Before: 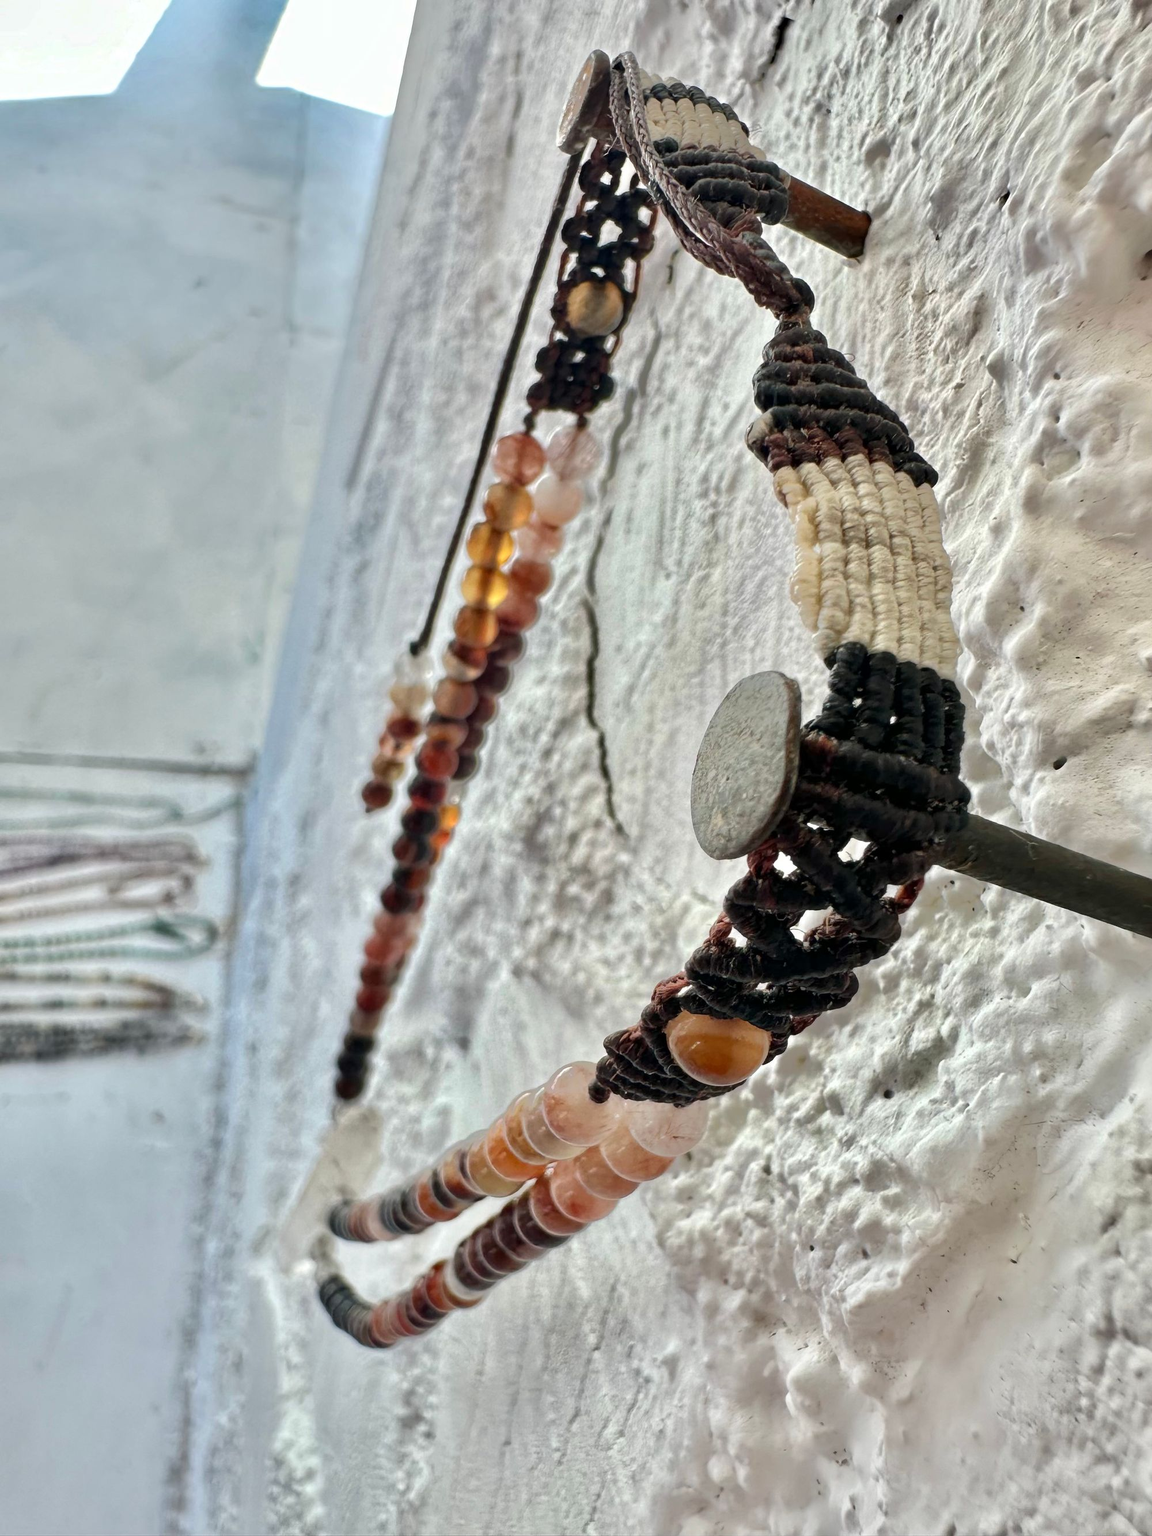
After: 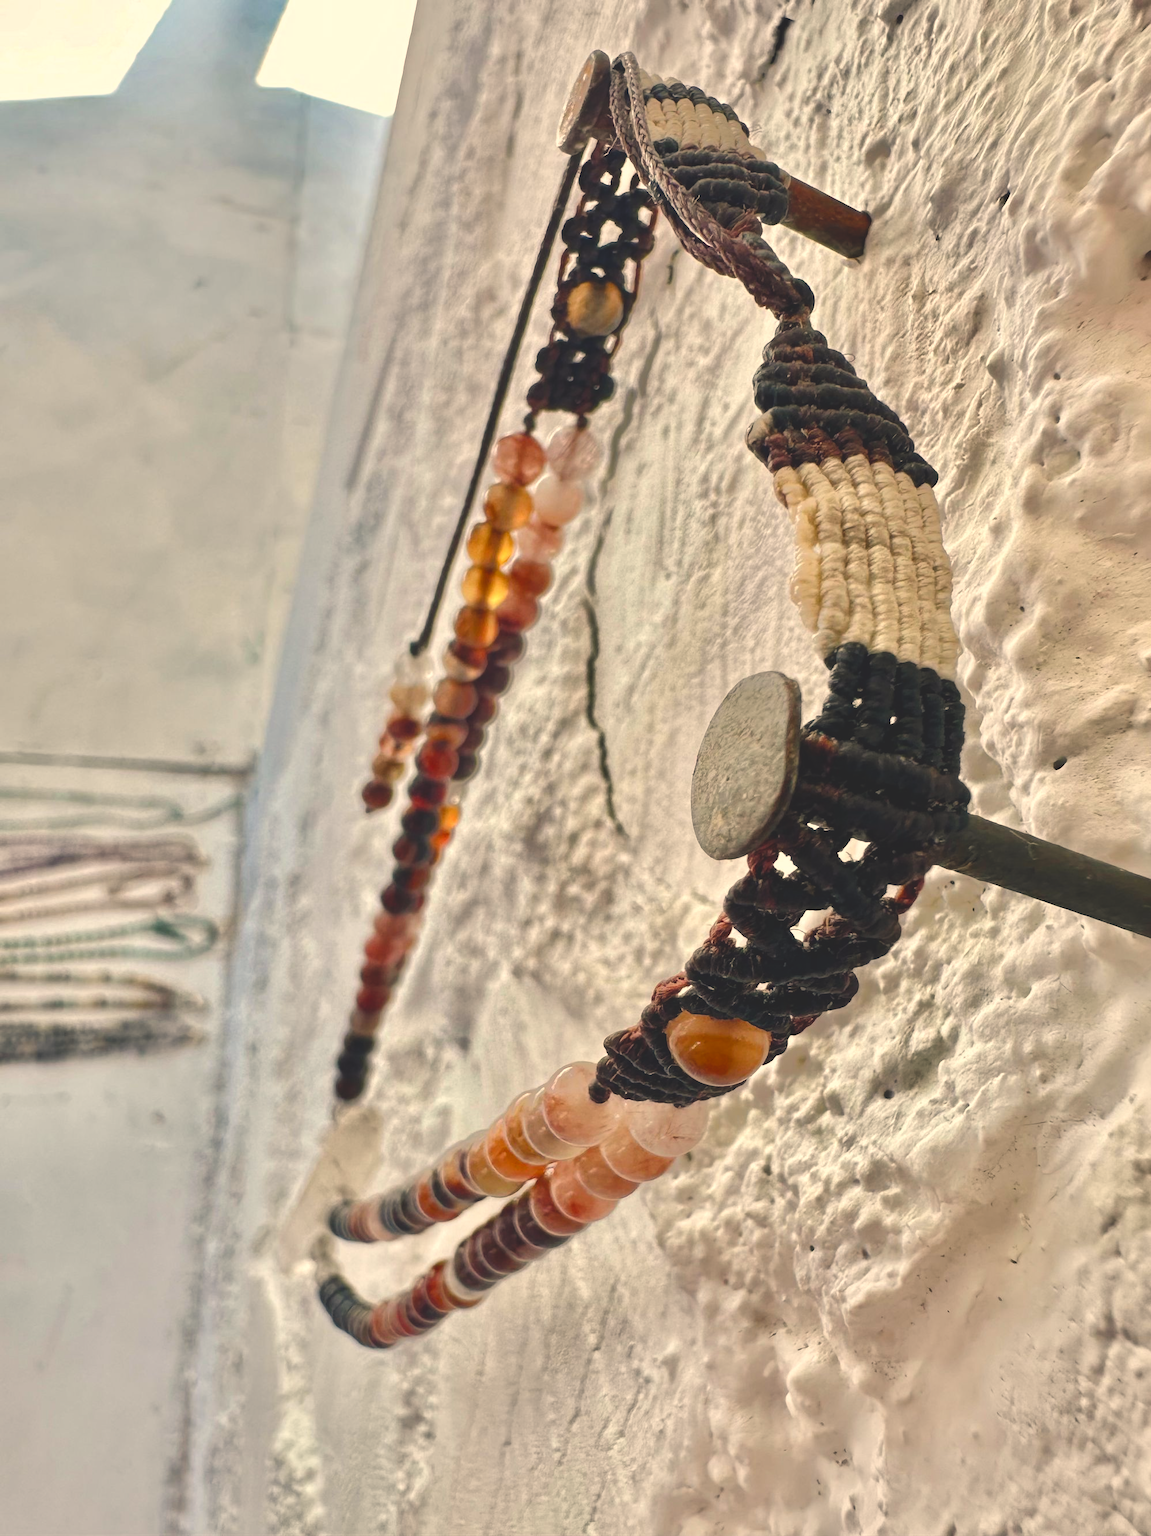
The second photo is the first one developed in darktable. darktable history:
color balance rgb: shadows lift › chroma 2%, shadows lift › hue 247.2°, power › chroma 0.3%, power › hue 25.2°, highlights gain › chroma 3%, highlights gain › hue 60°, global offset › luminance 2%, perceptual saturation grading › global saturation 20%, perceptual saturation grading › highlights -20%, perceptual saturation grading › shadows 30%
white balance: red 1.045, blue 0.932
